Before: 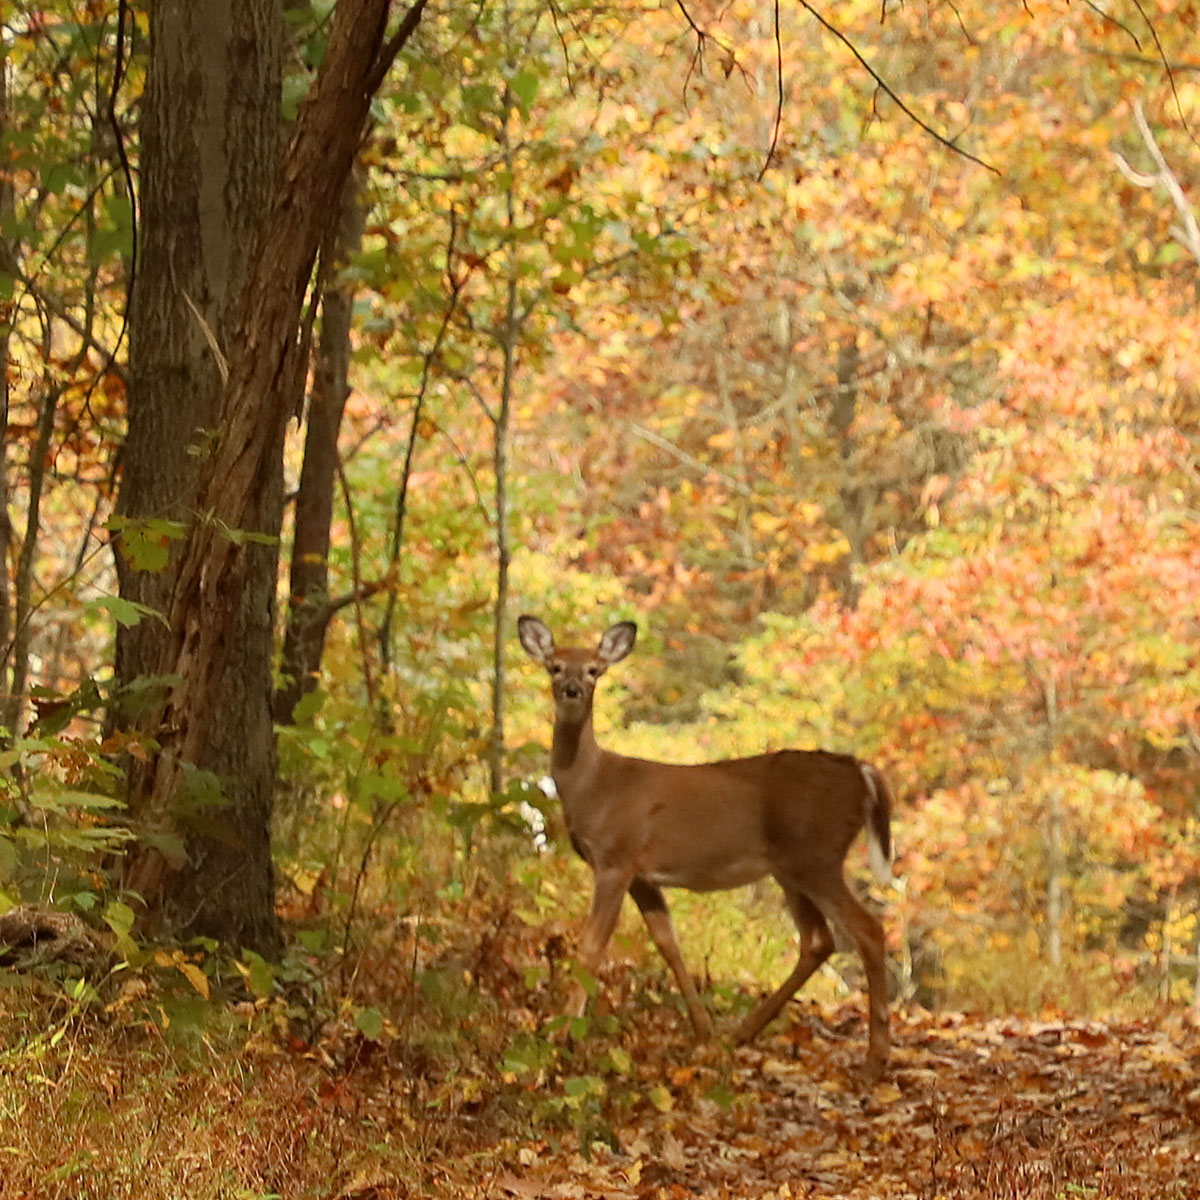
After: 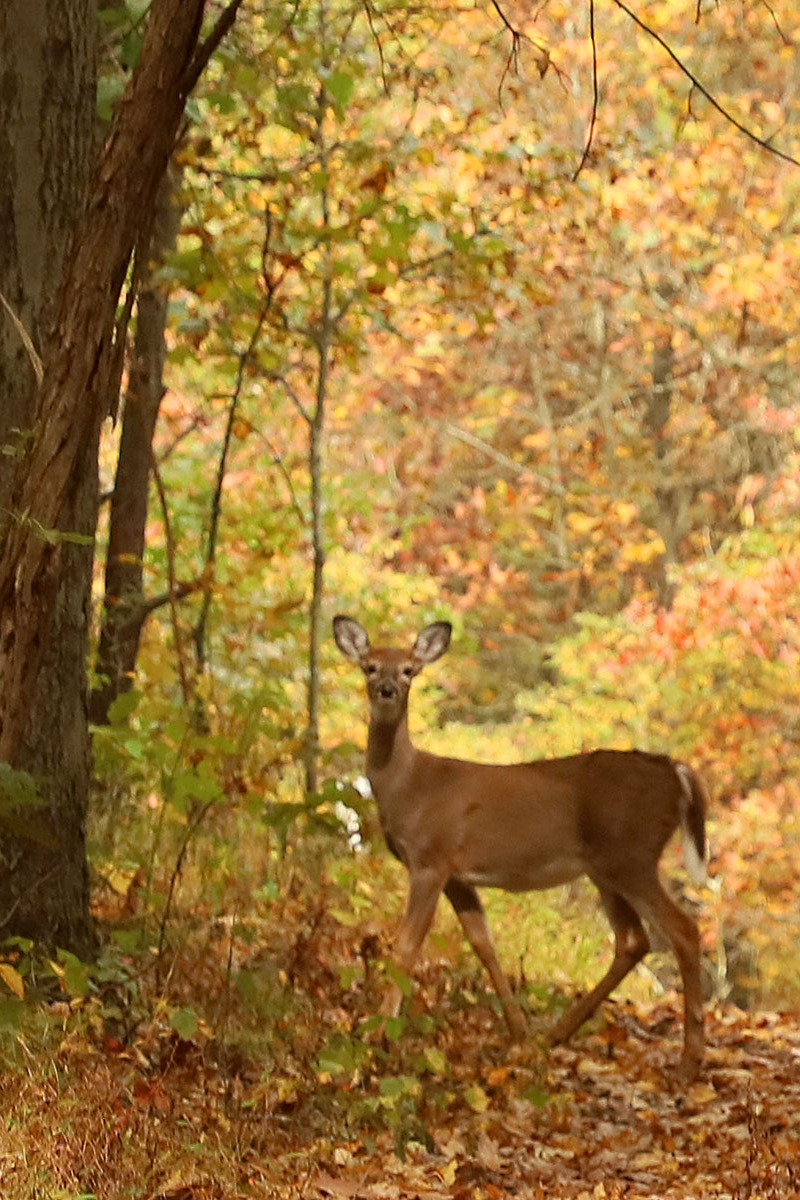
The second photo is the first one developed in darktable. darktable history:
crop and rotate: left 15.418%, right 17.908%
